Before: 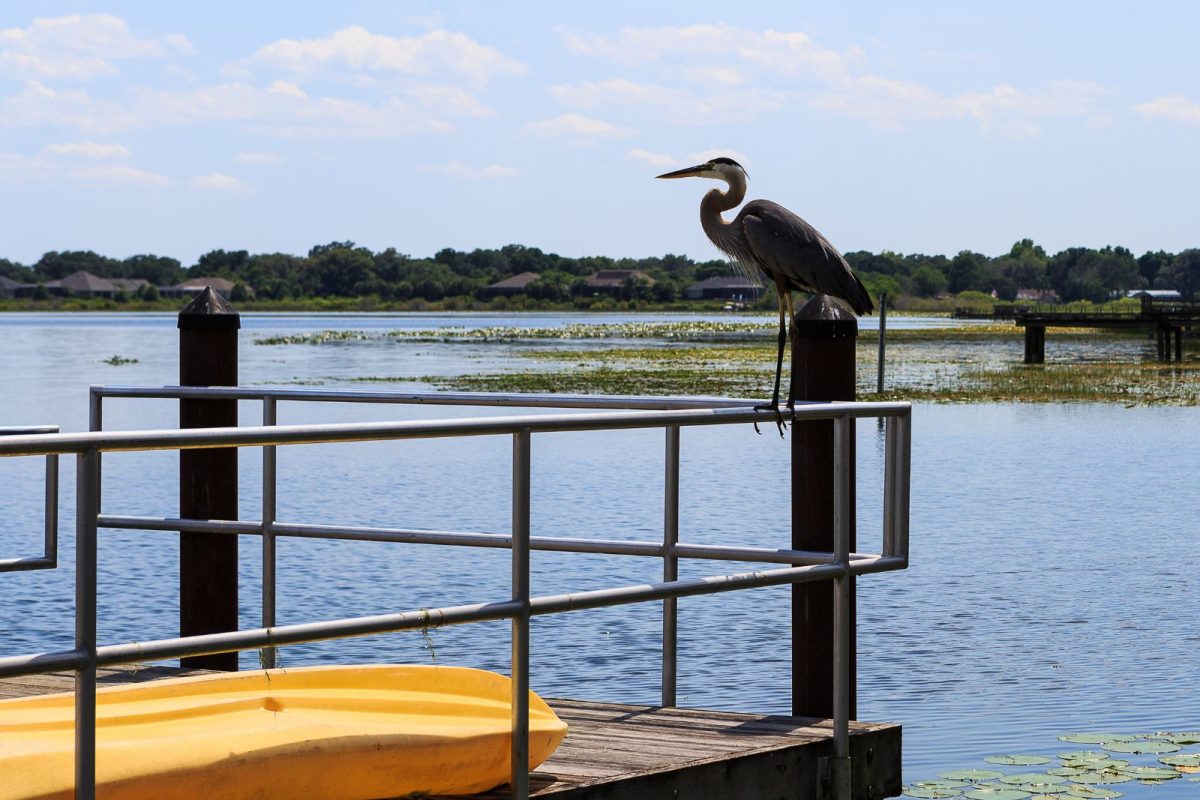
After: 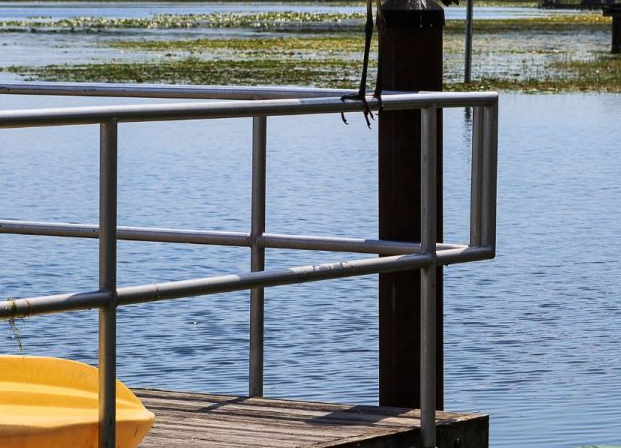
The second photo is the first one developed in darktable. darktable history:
crop: left 34.479%, top 38.822%, right 13.718%, bottom 5.172%
shadows and highlights: shadows 20.55, highlights -20.99, soften with gaussian
